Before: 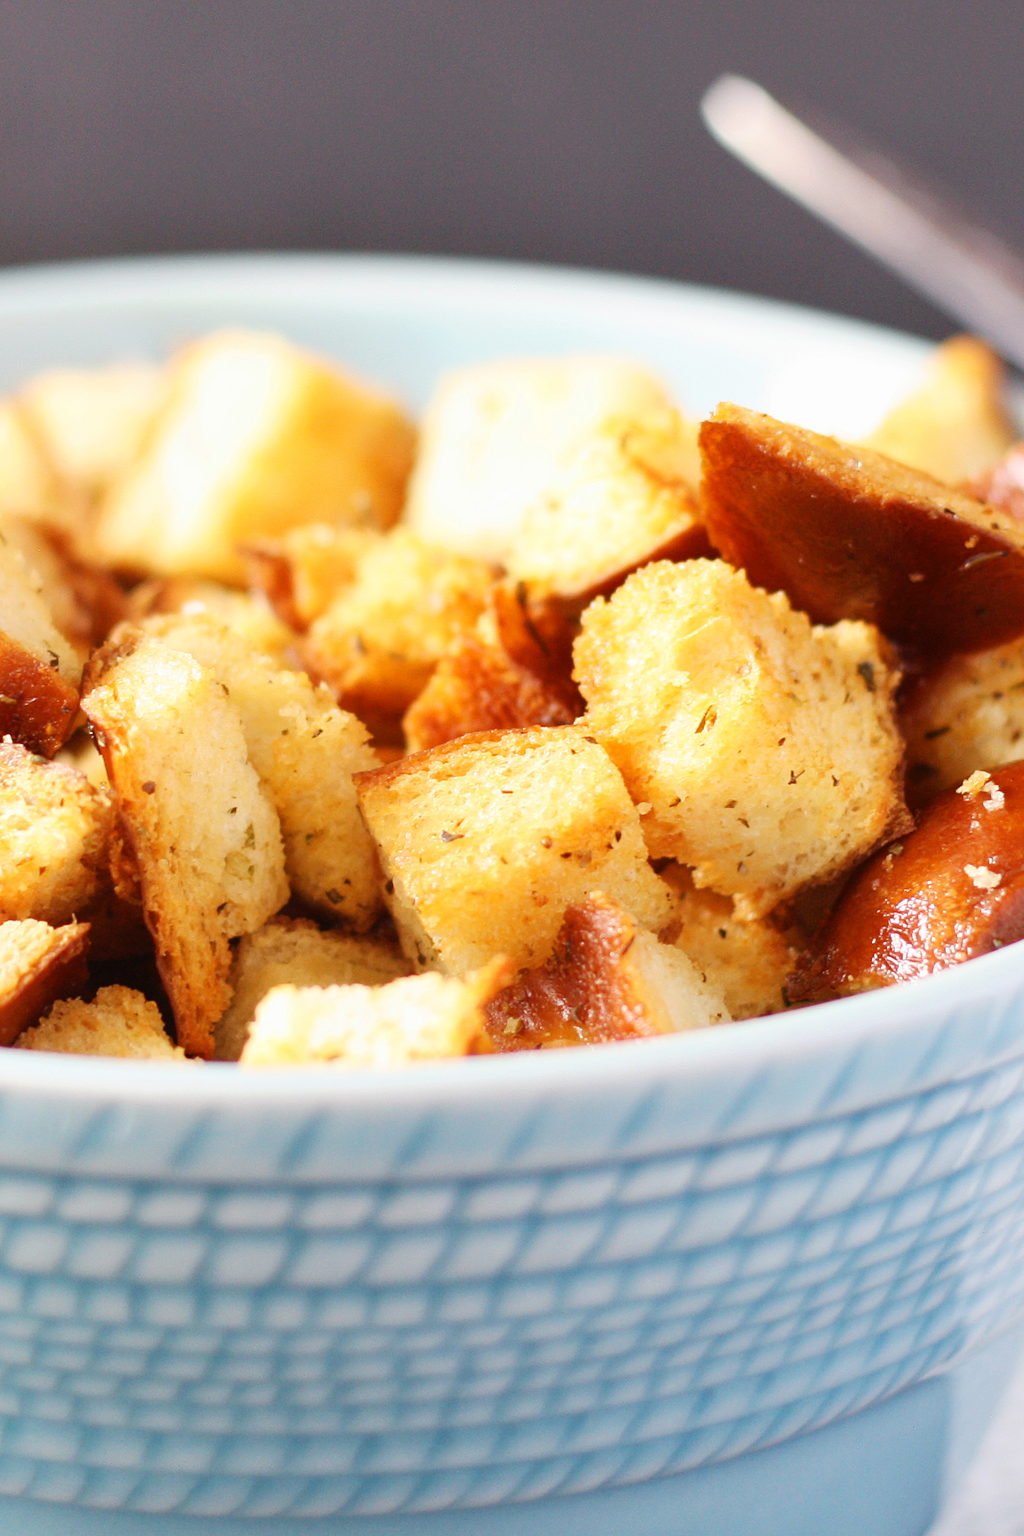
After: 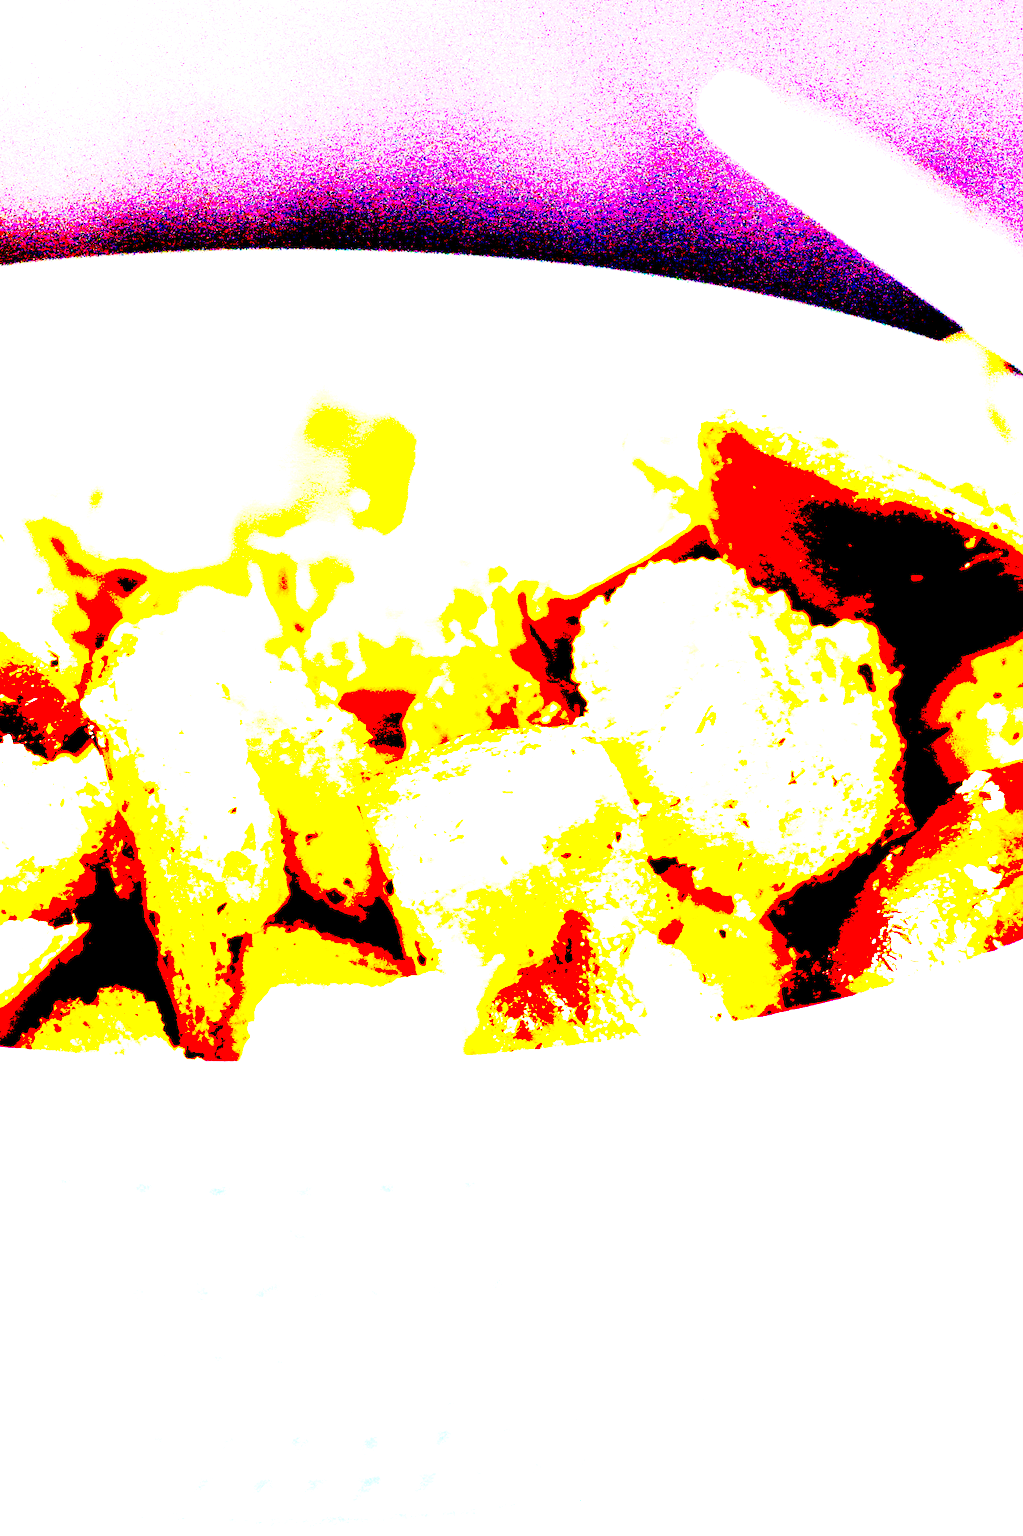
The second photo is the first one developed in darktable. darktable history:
exposure: black level correction 0.1, exposure 3 EV, compensate highlight preservation false
tone curve: curves: ch0 [(0, 0) (0.003, 0.043) (0.011, 0.043) (0.025, 0.035) (0.044, 0.042) (0.069, 0.035) (0.1, 0.03) (0.136, 0.017) (0.177, 0.03) (0.224, 0.06) (0.277, 0.118) (0.335, 0.189) (0.399, 0.297) (0.468, 0.483) (0.543, 0.631) (0.623, 0.746) (0.709, 0.823) (0.801, 0.944) (0.898, 0.966) (1, 1)], preserve colors none
